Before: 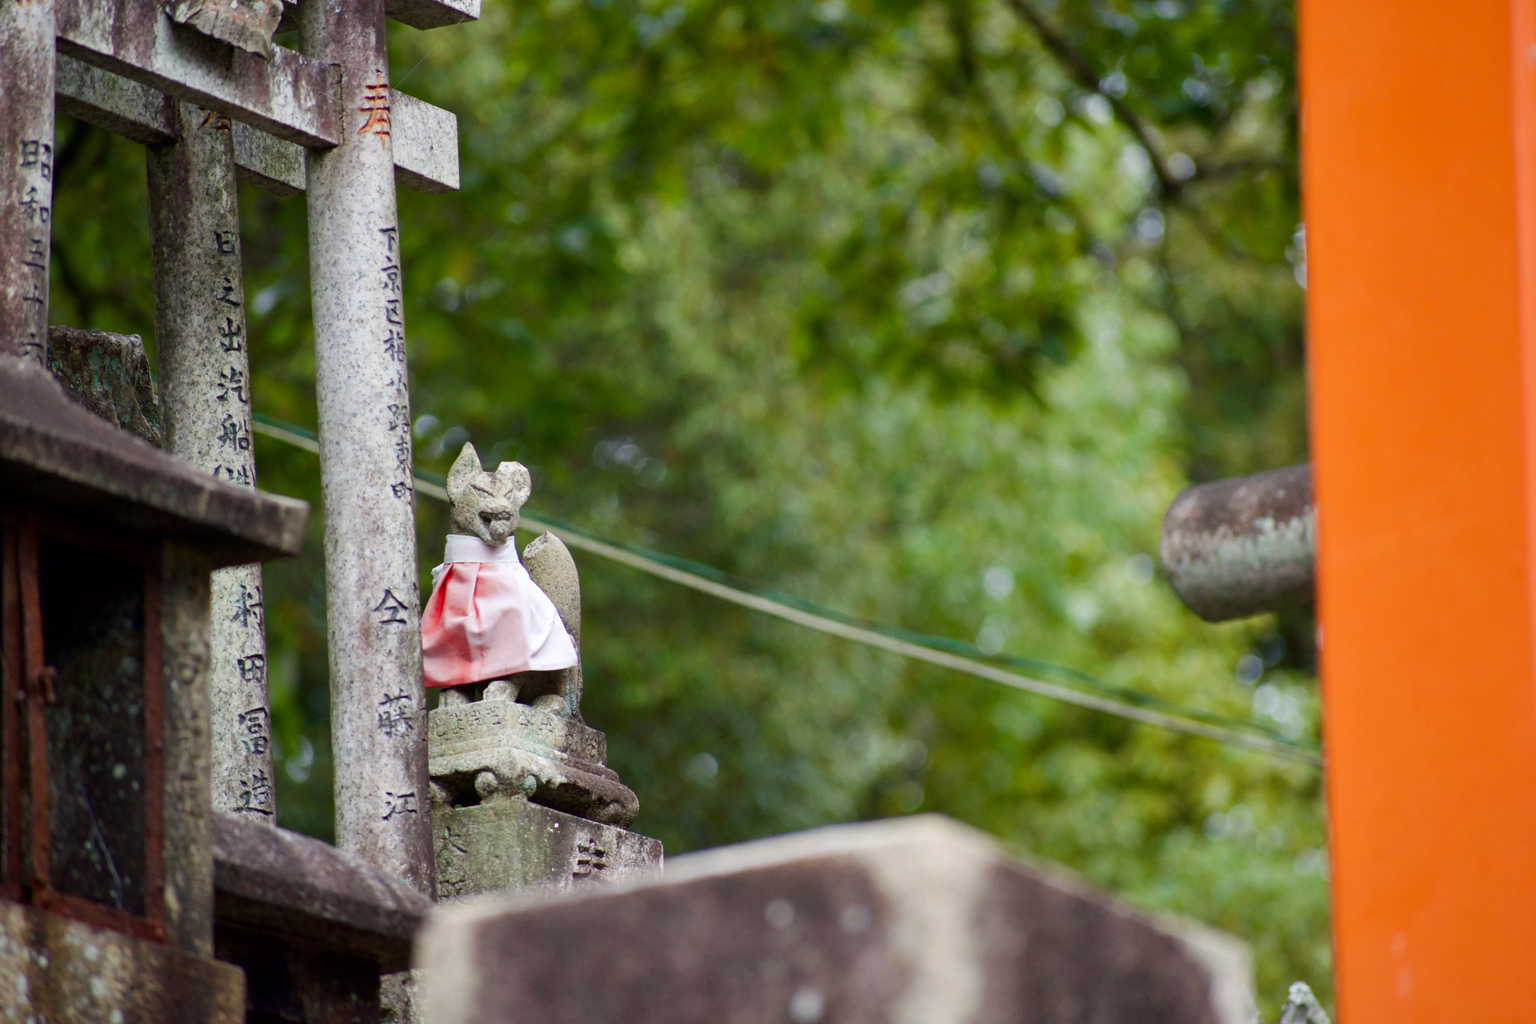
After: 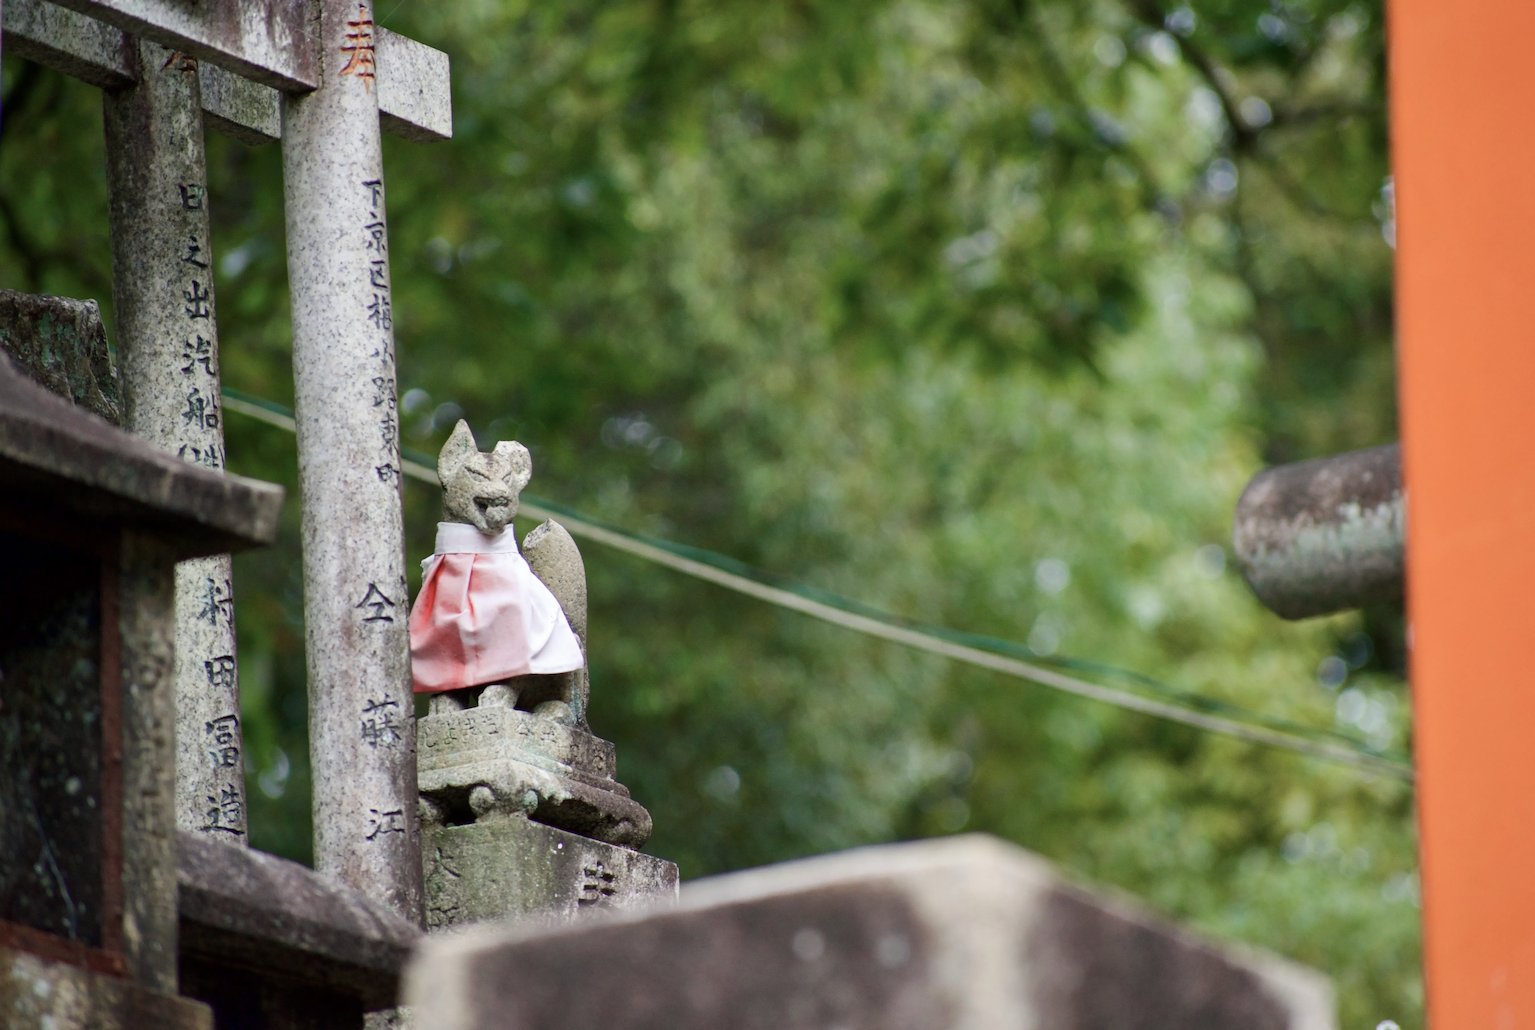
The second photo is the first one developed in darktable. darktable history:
crop: left 3.528%, top 6.466%, right 6.698%, bottom 3.192%
color balance rgb: shadows lift › luminance -7.701%, shadows lift › chroma 2.264%, shadows lift › hue 163.9°, linear chroma grading › global chroma 8.387%, perceptual saturation grading › global saturation -32.13%, global vibrance 20%
